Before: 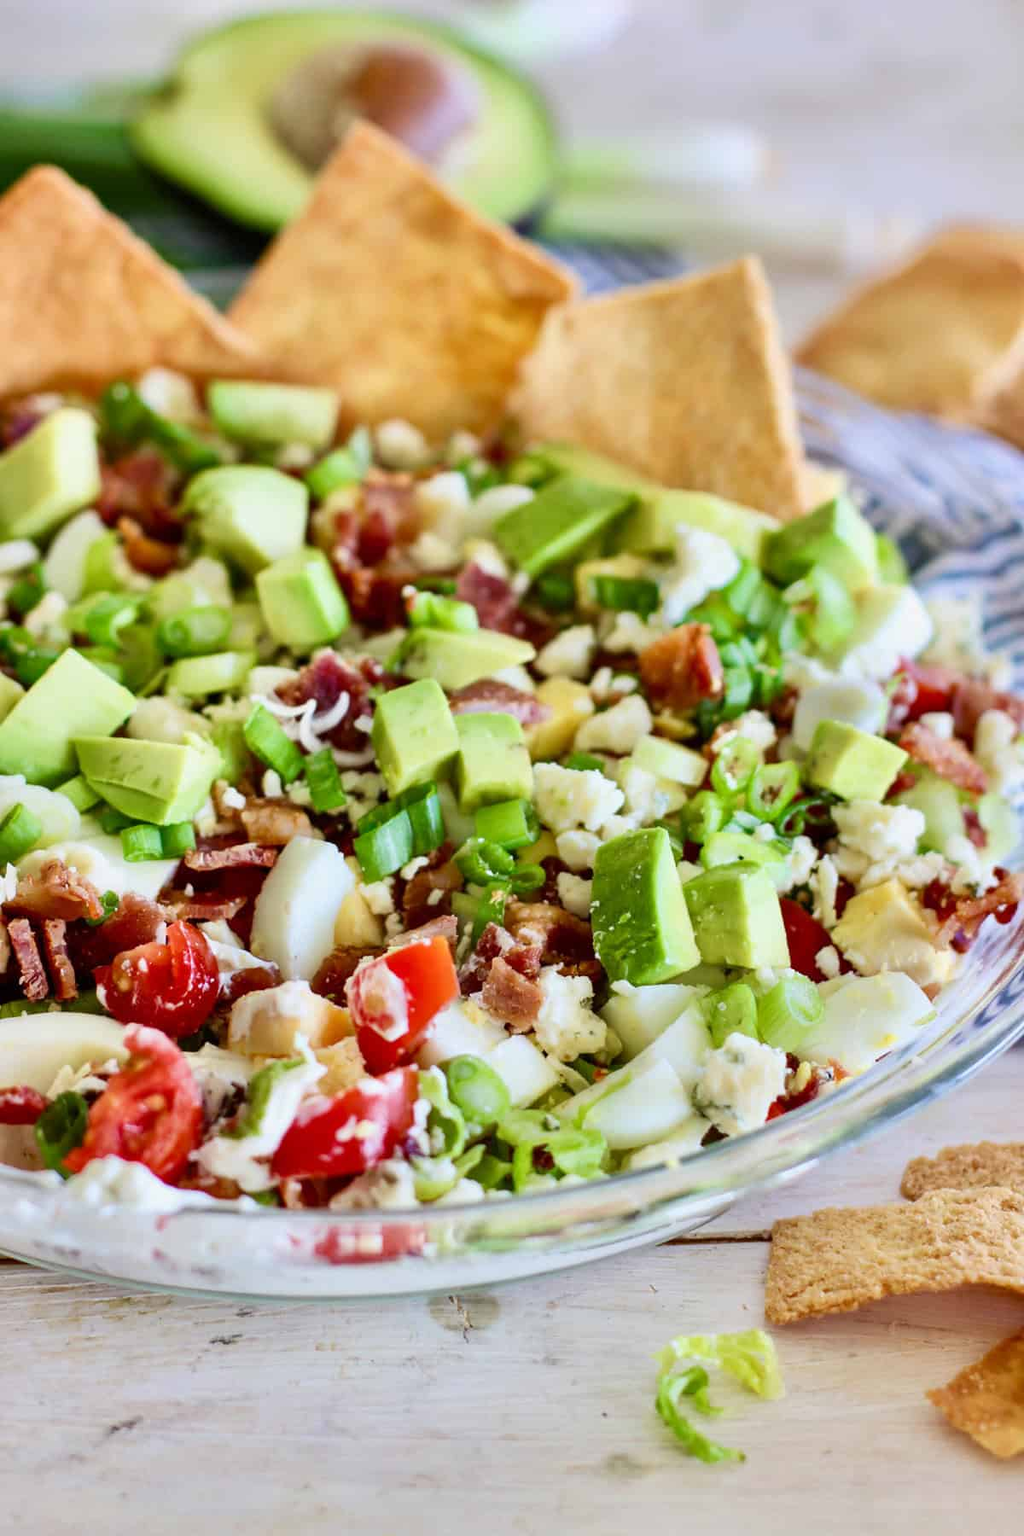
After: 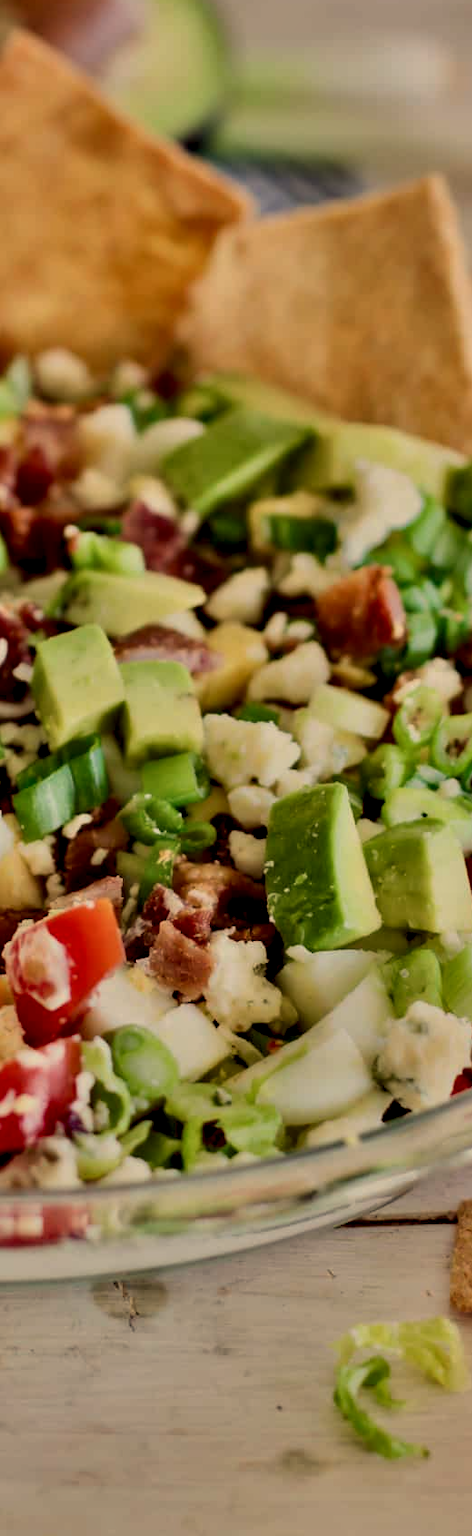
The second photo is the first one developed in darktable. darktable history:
exposure: exposure -1 EV, compensate highlight preservation false
crop: left 33.452%, top 6.025%, right 23.155%
contrast equalizer: y [[0.513, 0.565, 0.608, 0.562, 0.512, 0.5], [0.5 ×6], [0.5, 0.5, 0.5, 0.528, 0.598, 0.658], [0 ×6], [0 ×6]]
white balance: red 1.138, green 0.996, blue 0.812
